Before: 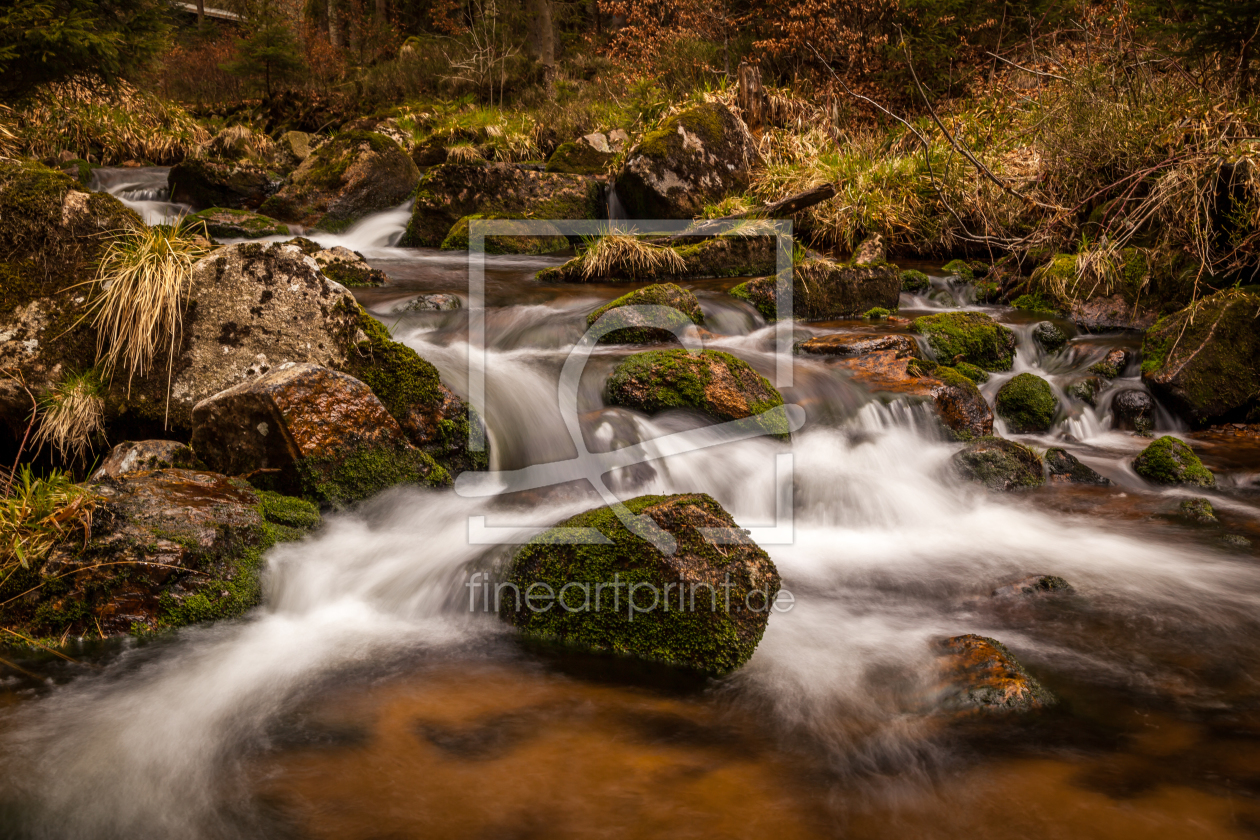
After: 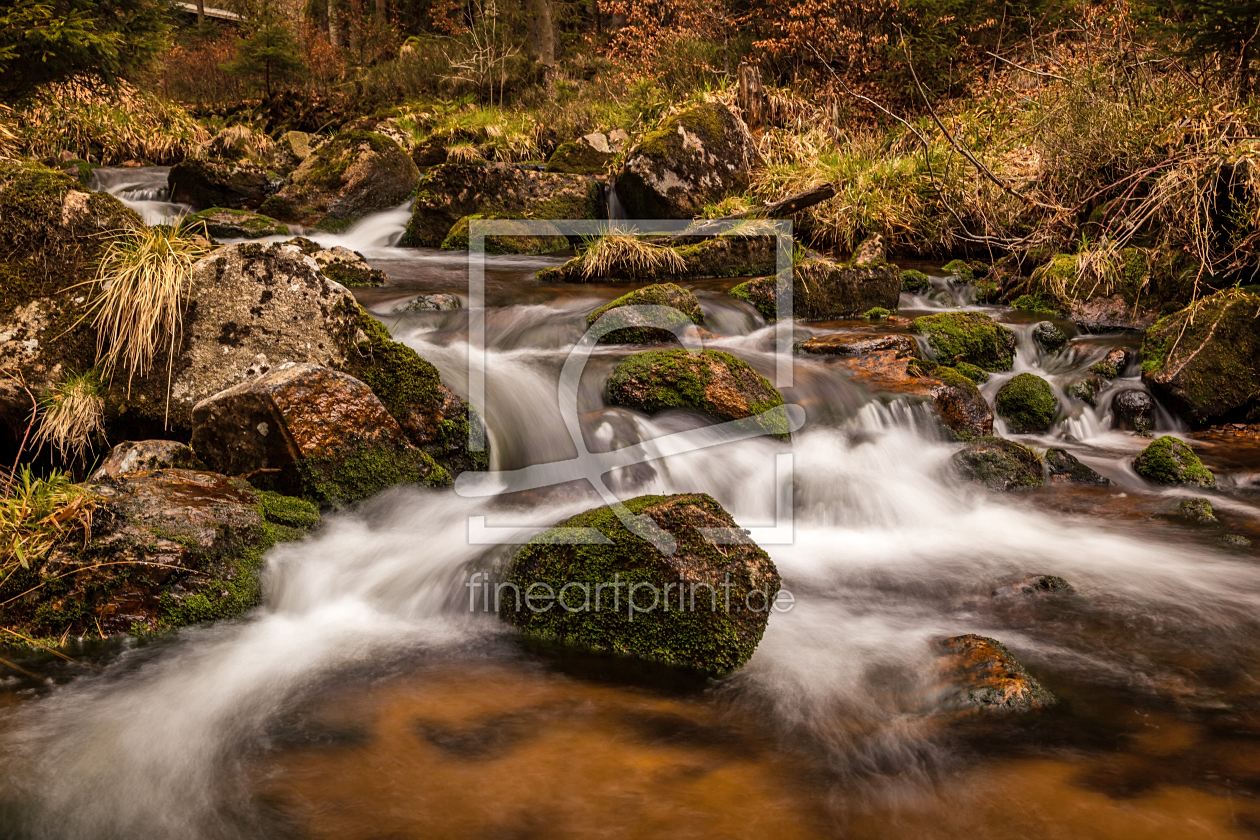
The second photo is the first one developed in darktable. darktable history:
sharpen: radius 1.272, amount 0.305, threshold 0
shadows and highlights: soften with gaussian
